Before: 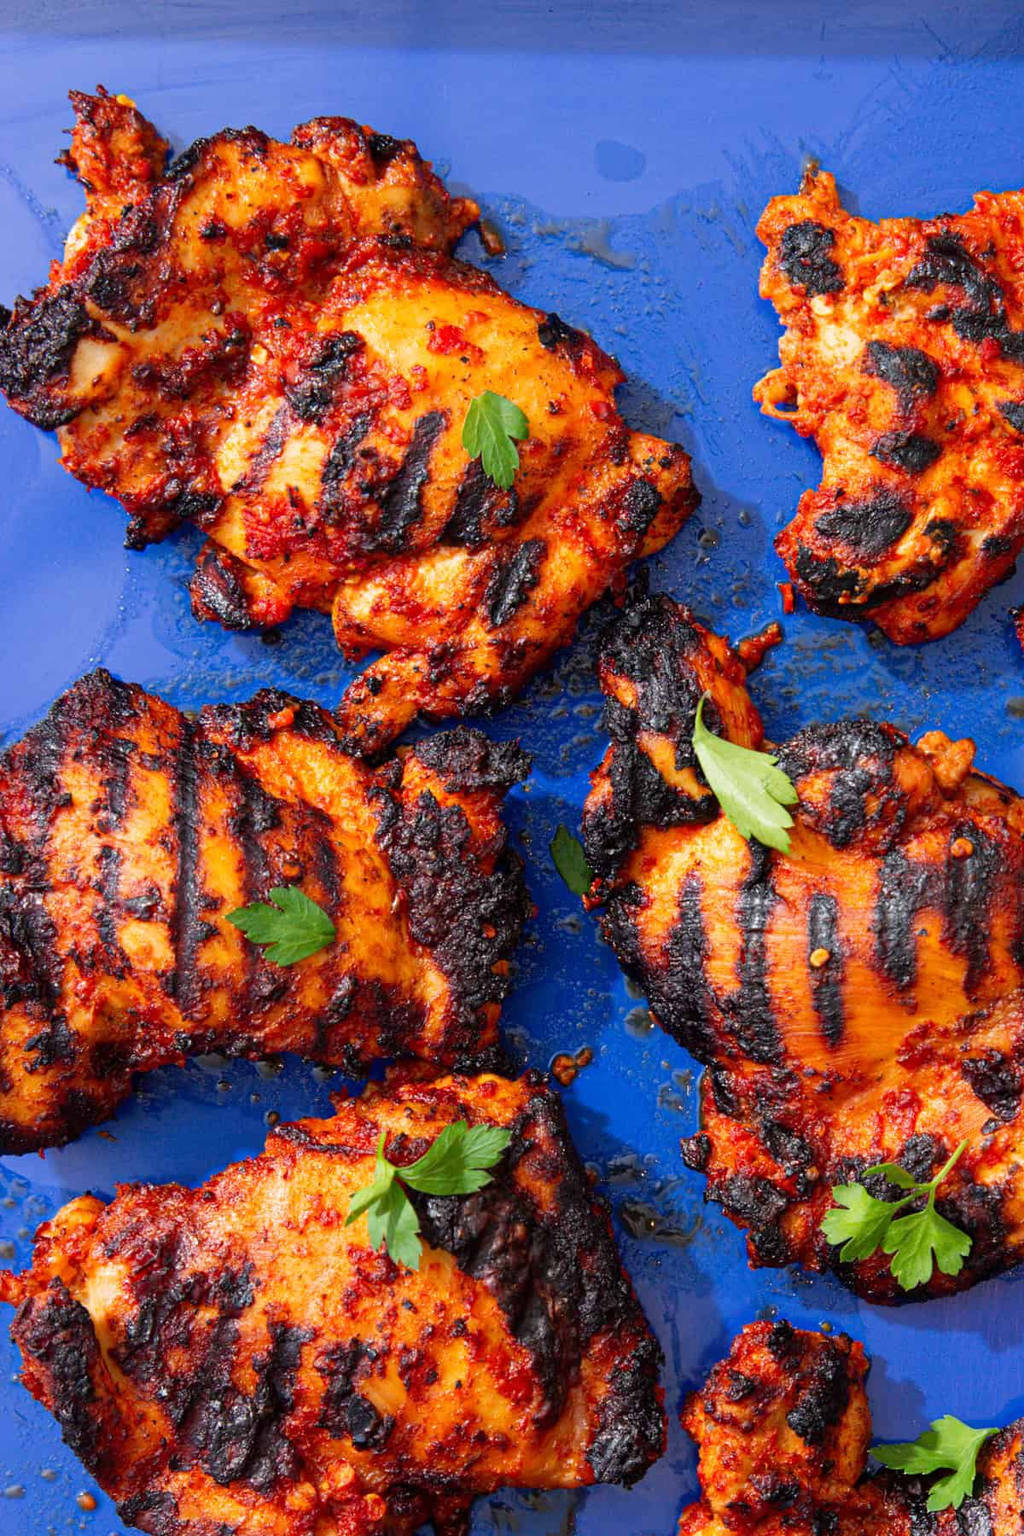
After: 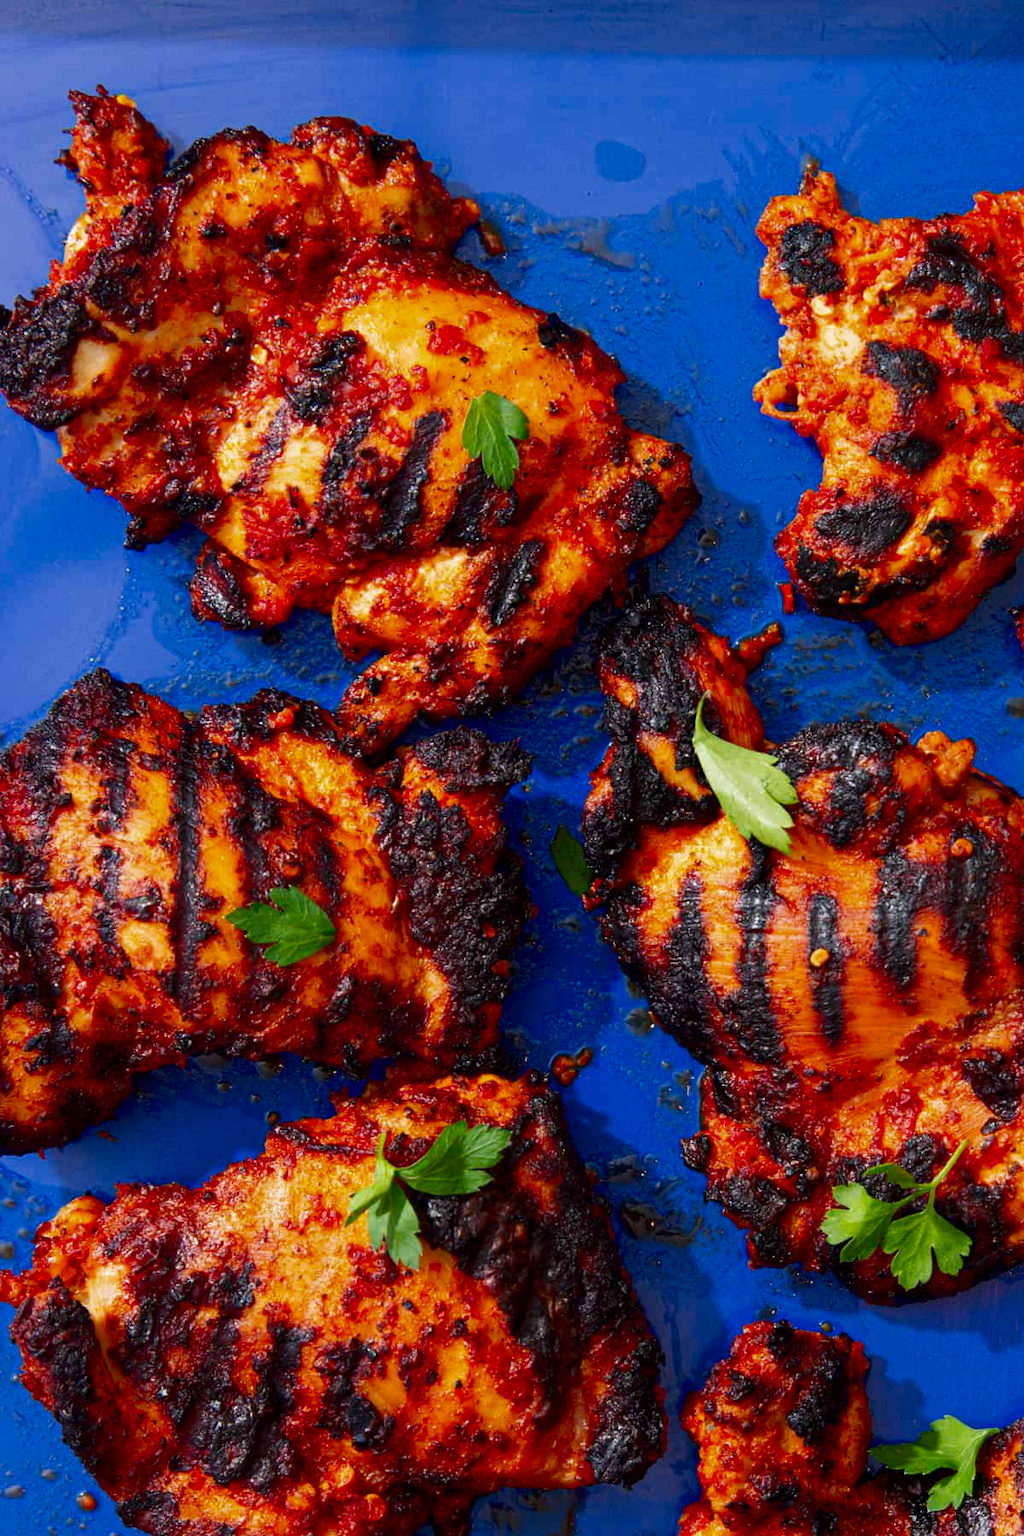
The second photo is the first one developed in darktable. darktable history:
contrast brightness saturation: brightness -0.201, saturation 0.081
